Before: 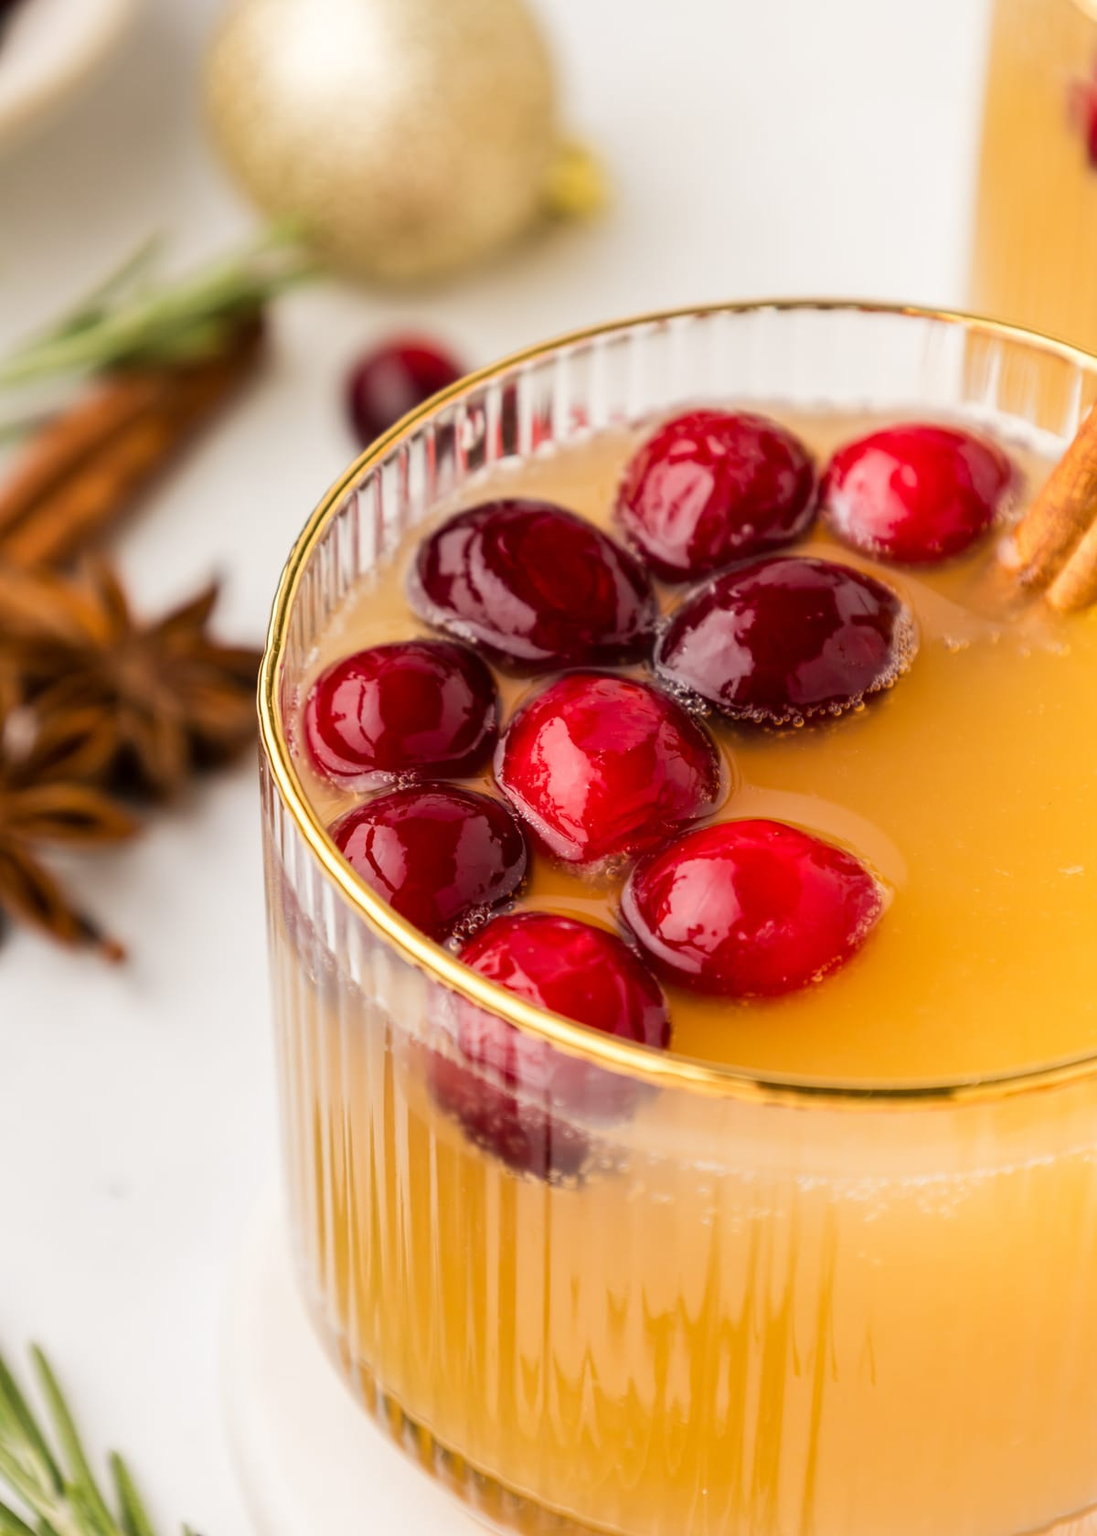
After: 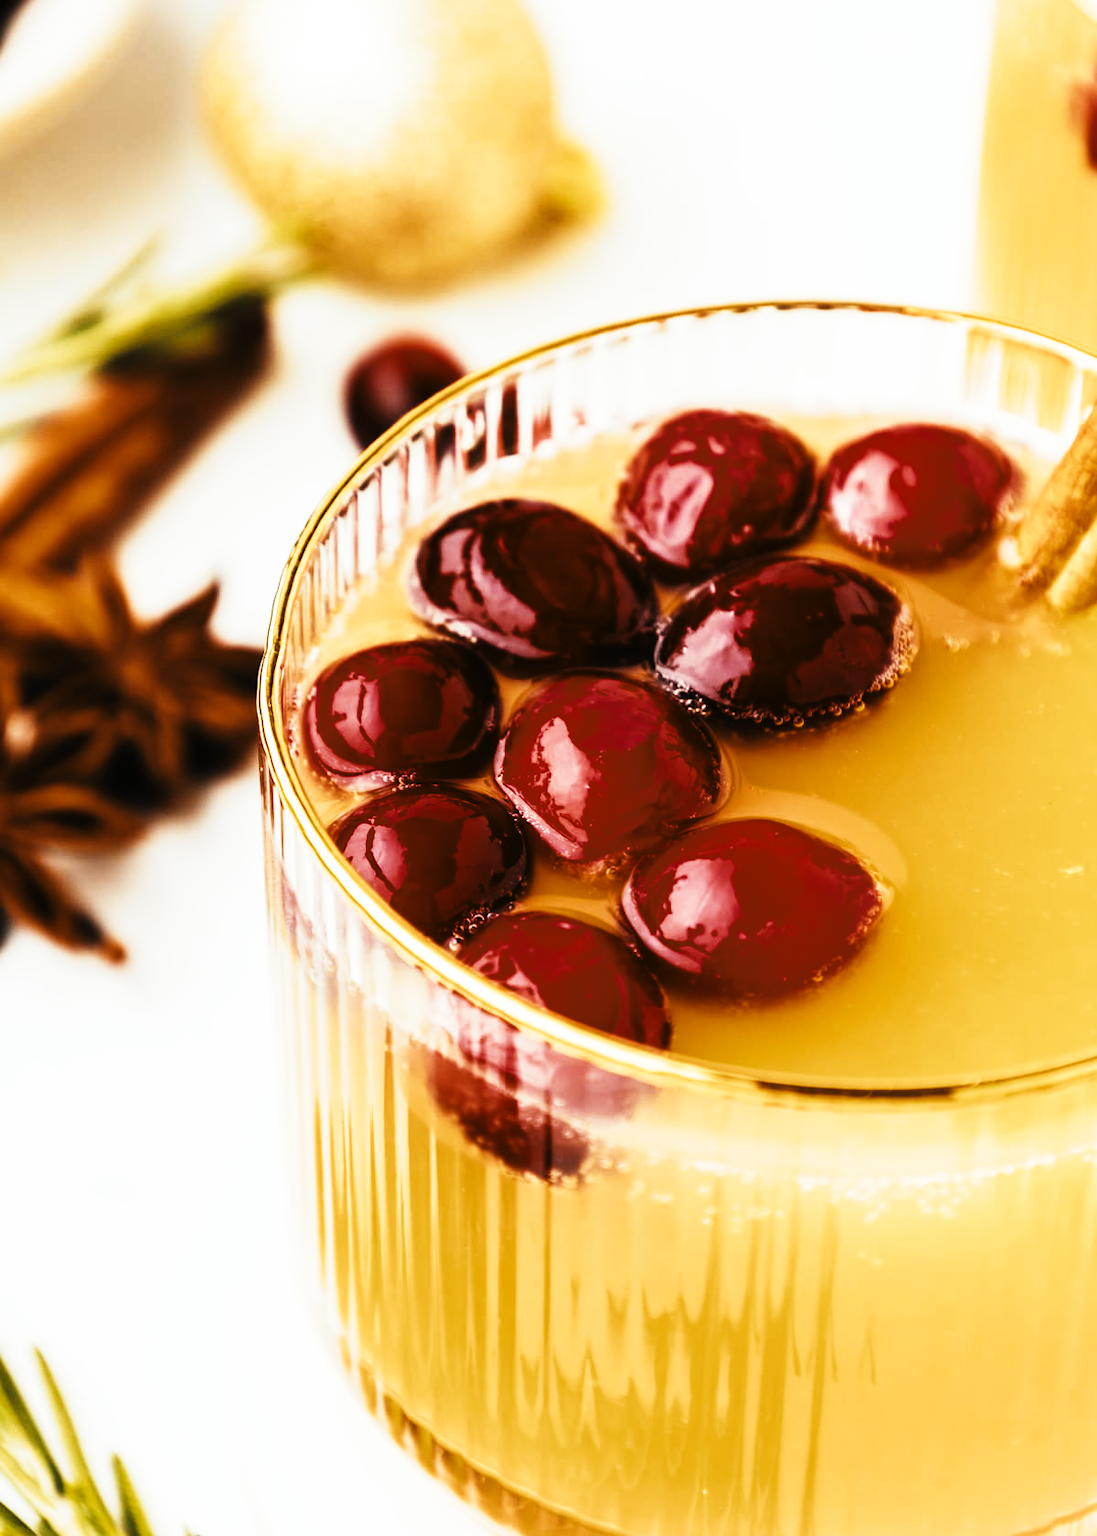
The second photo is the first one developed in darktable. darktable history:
tone curve: curves: ch0 [(0, 0) (0.003, 0.001) (0.011, 0.005) (0.025, 0.009) (0.044, 0.014) (0.069, 0.018) (0.1, 0.025) (0.136, 0.029) (0.177, 0.042) (0.224, 0.064) (0.277, 0.107) (0.335, 0.182) (0.399, 0.3) (0.468, 0.462) (0.543, 0.639) (0.623, 0.802) (0.709, 0.916) (0.801, 0.963) (0.898, 0.988) (1, 1)], preserve colors none
color look up table: target L [89.01, 67.59, 71.71, 59.64, 53.31, 79.69, 66.65, 65.51, 48.5, 45.43, 37.16, 24.43, 200, 71.17, 63.03, 59.89, 50.95, 43.11, 54.65, 40.39, 50.27, 44.08, 42.37, 36.54, 31.83, 16.16, 86.59, 78.48, 63.59, 61.99, 47.74, 49.48, 42.36, 37.75, 37.65, 35.29, 34.58, 26.55, 26.61, 32.35, 14.16, 2.615, 79.58, 52.1, 65.74, 50.32, 47.09, 40.74, 36.19], target a [-1.75, 0.204, 1.307, -12.45, -13.75, -20.56, -1.932, -16.2, -20.44, -13.08, -11.28, -17.39, 0, 7.876, 15.86, 5.568, 20.41, 31.91, 14.18, 27.25, 6.497, 28.93, 12.11, 18.29, 20.51, 3.518, 3.525, 8.84, 18.84, 16.12, 35.55, 30.34, 32.41, 29.23, -2.093, -2.819, -0.547, 27.97, 32.66, 0.182, 6.69, -1.681, -16.19, -12.45, -10.2, -10.64, -7.317, -9.657, -3.668], target b [25.28, 40.58, 32.19, 32.21, -9.564, -4.531, 40.34, 16.48, 19.9, -0.9, -1.308, 5.824, 0, 19.75, 2.245, 33.42, 27.63, -3.653, 6.799, 30.47, 26.19, 4.179, 27.24, 29.63, 38.42, 1.028, -0.101, -16.46, -17.89, -12.94, -22.44, -14.77, -22.18, -13.53, -15.41, -14.01, -16.6, -27.07, -33.33, -15.79, -8.989, -2.577, -19.54, -11.03, -14.08, -10.87, -12.24, -6.314, -13.13], num patches 49
